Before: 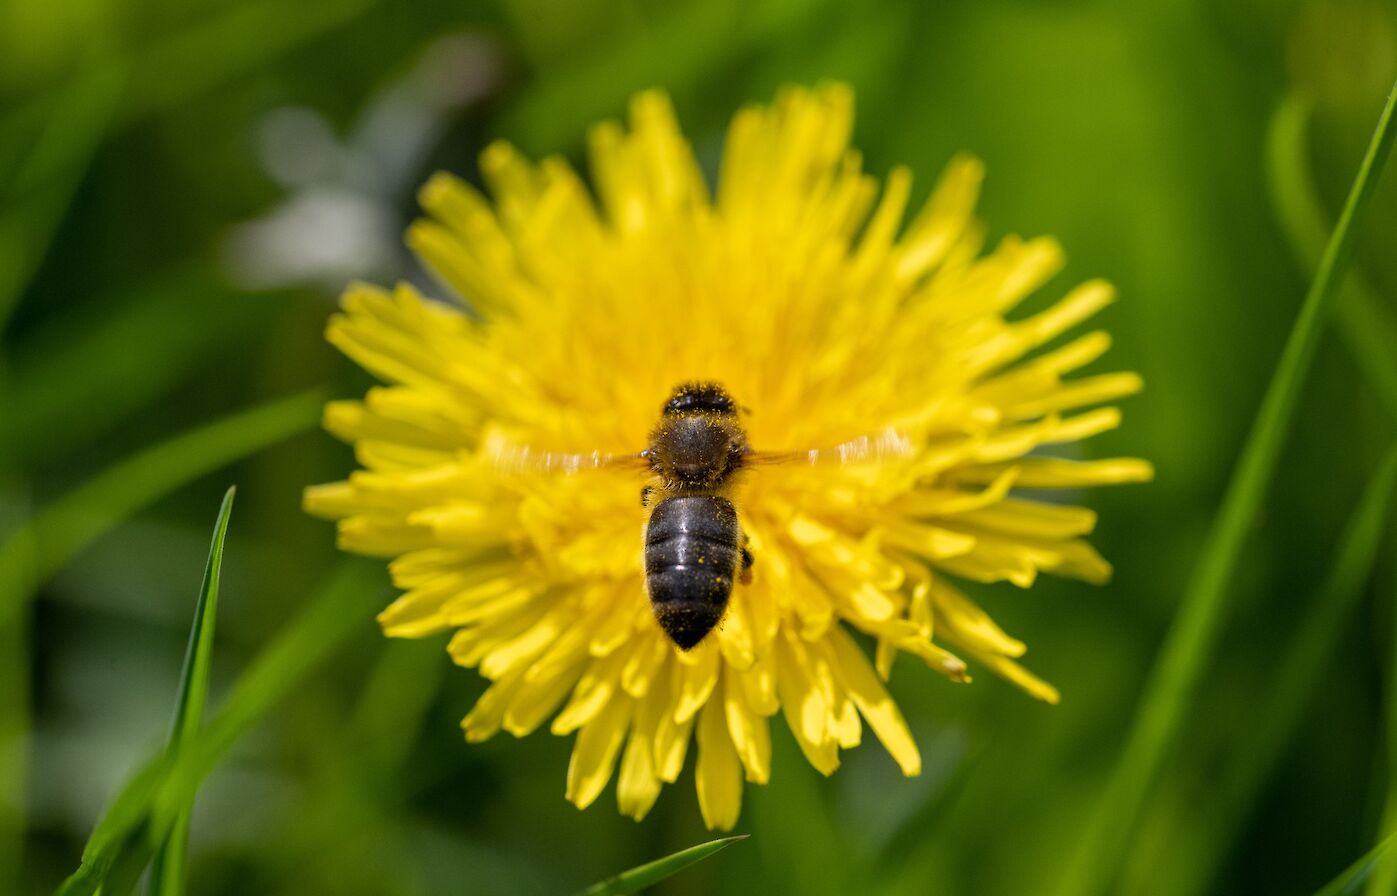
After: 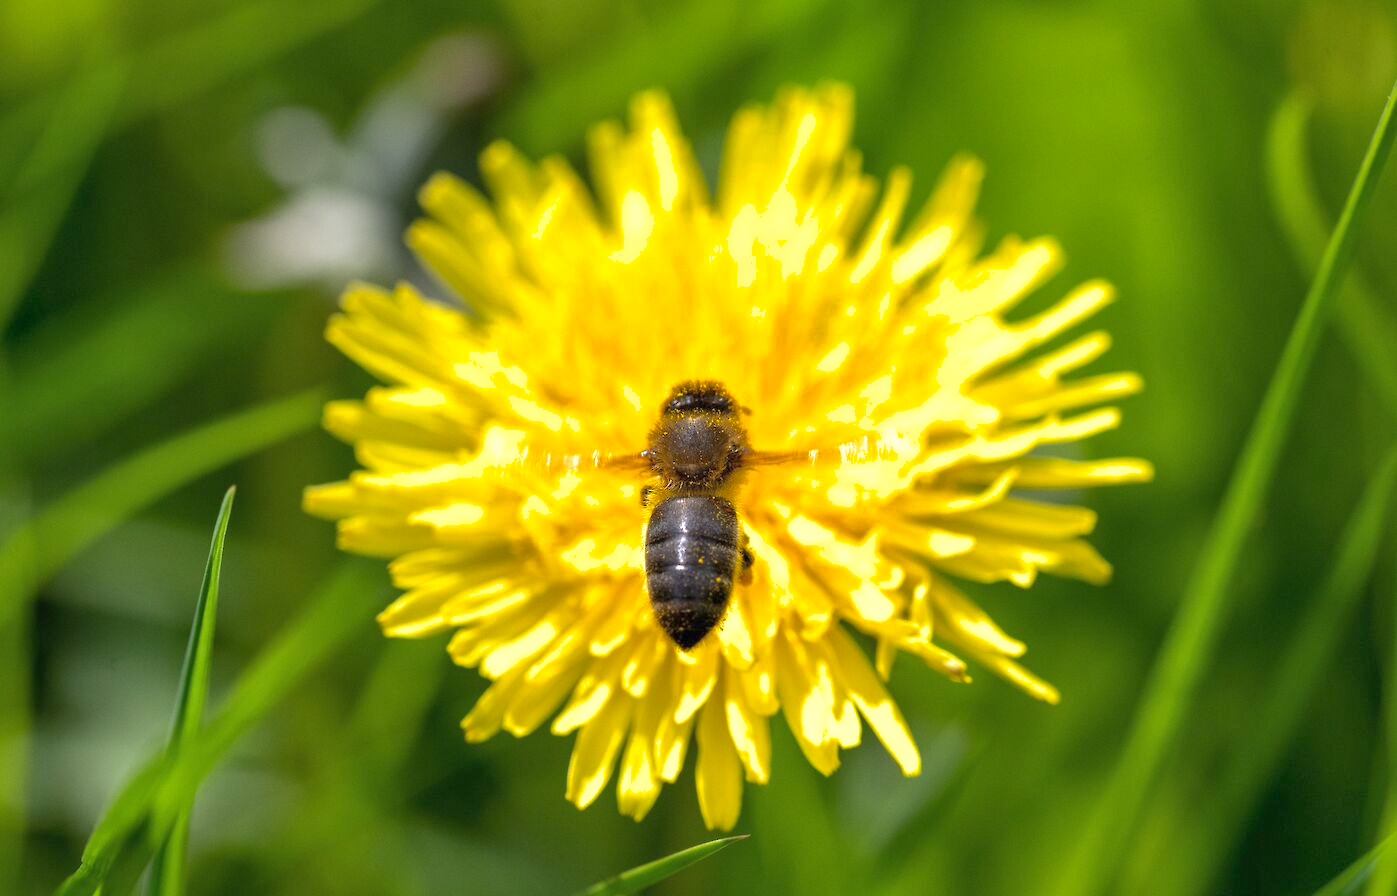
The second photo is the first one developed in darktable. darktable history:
shadows and highlights: on, module defaults
exposure: black level correction 0, exposure 0.703 EV, compensate exposure bias true, compensate highlight preservation false
